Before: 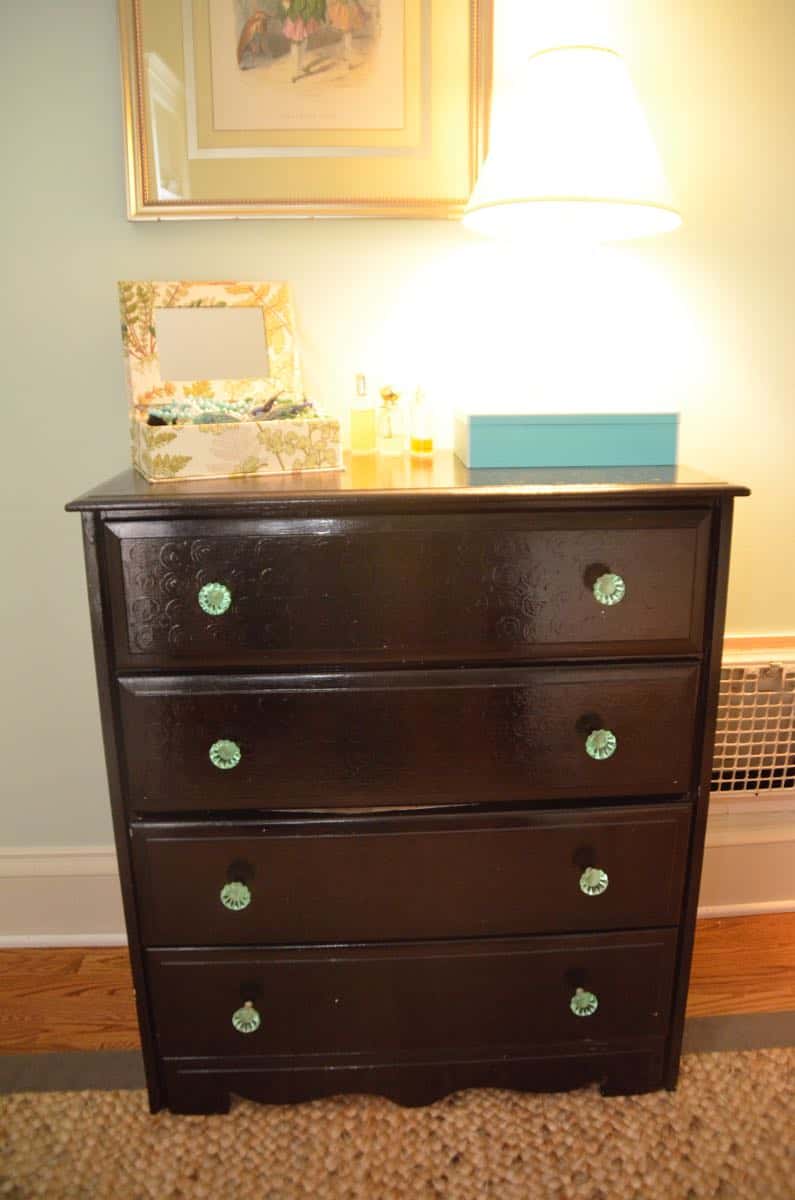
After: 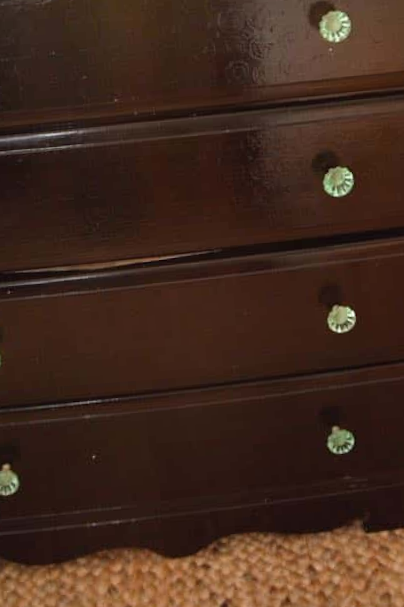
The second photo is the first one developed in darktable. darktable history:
rotate and perspective: rotation -4.25°, automatic cropping off
crop: left 35.976%, top 45.819%, right 18.162%, bottom 5.807%
